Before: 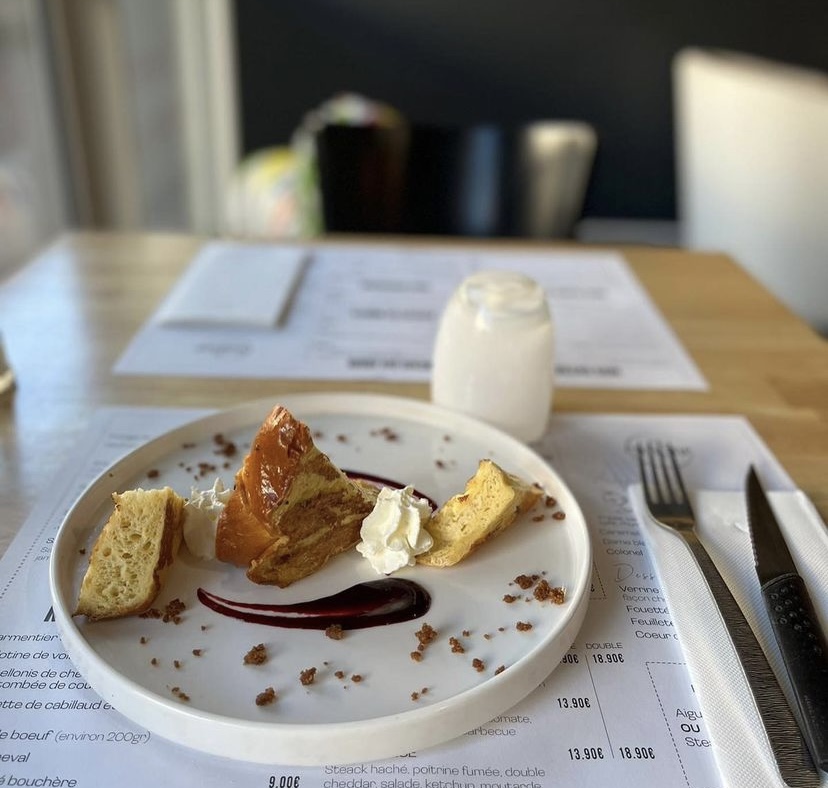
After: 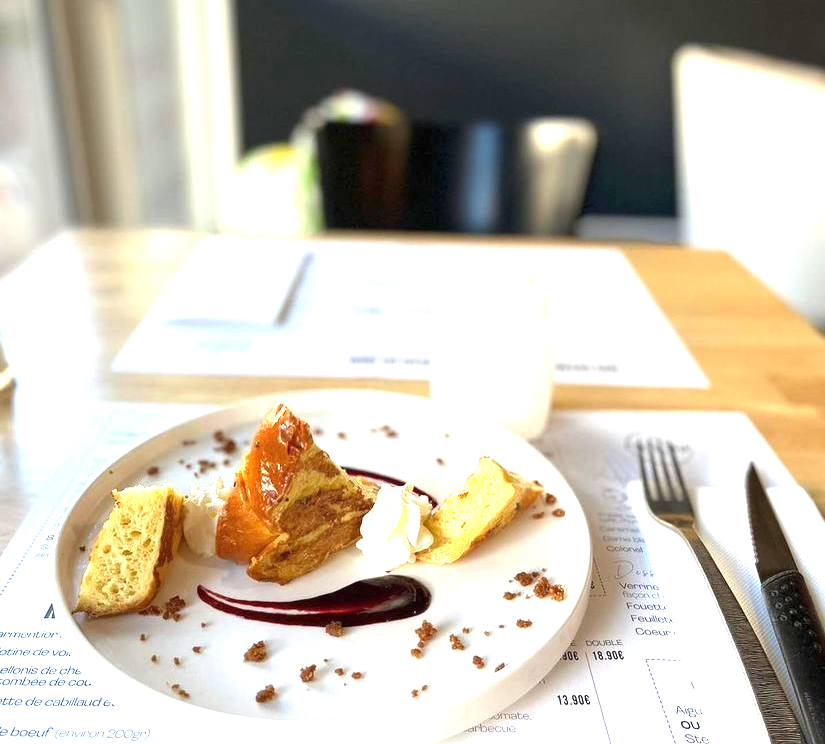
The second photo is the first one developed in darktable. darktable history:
exposure: exposure 1.5 EV, compensate highlight preservation false
crop: top 0.448%, right 0.264%, bottom 5.045%
